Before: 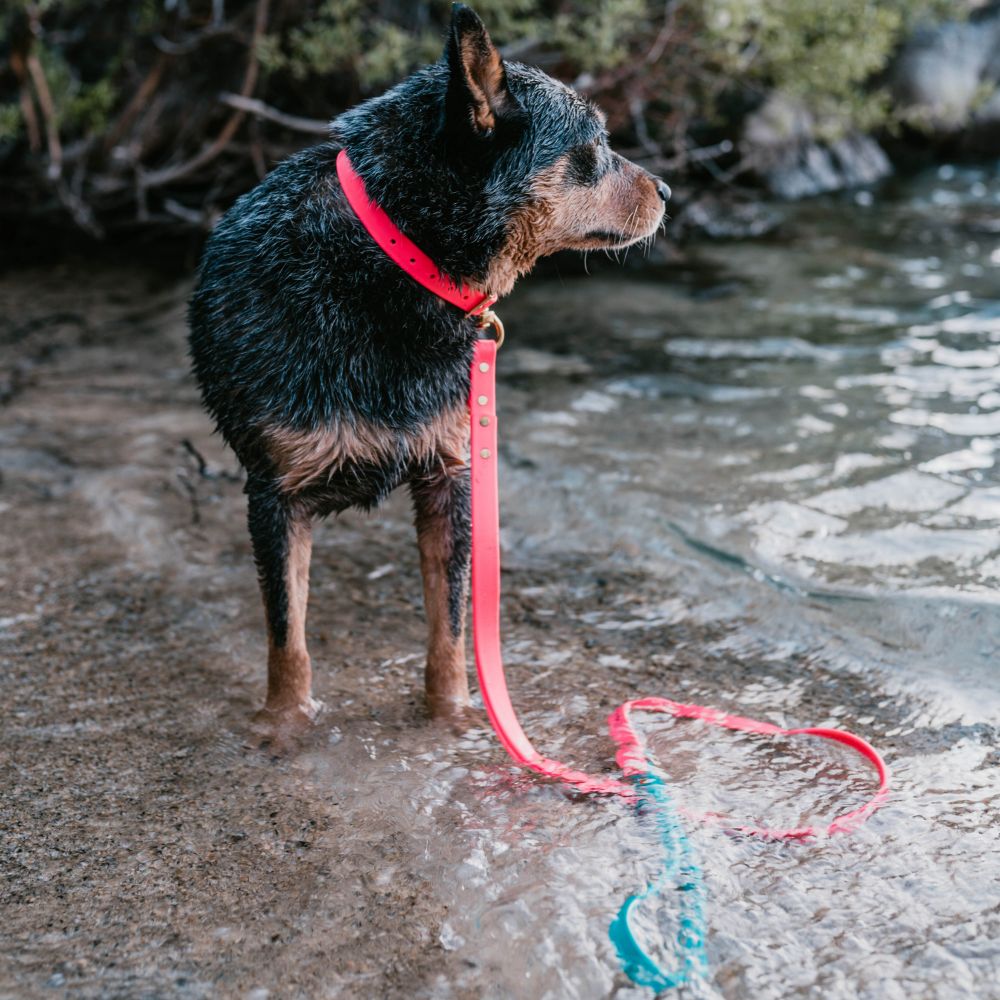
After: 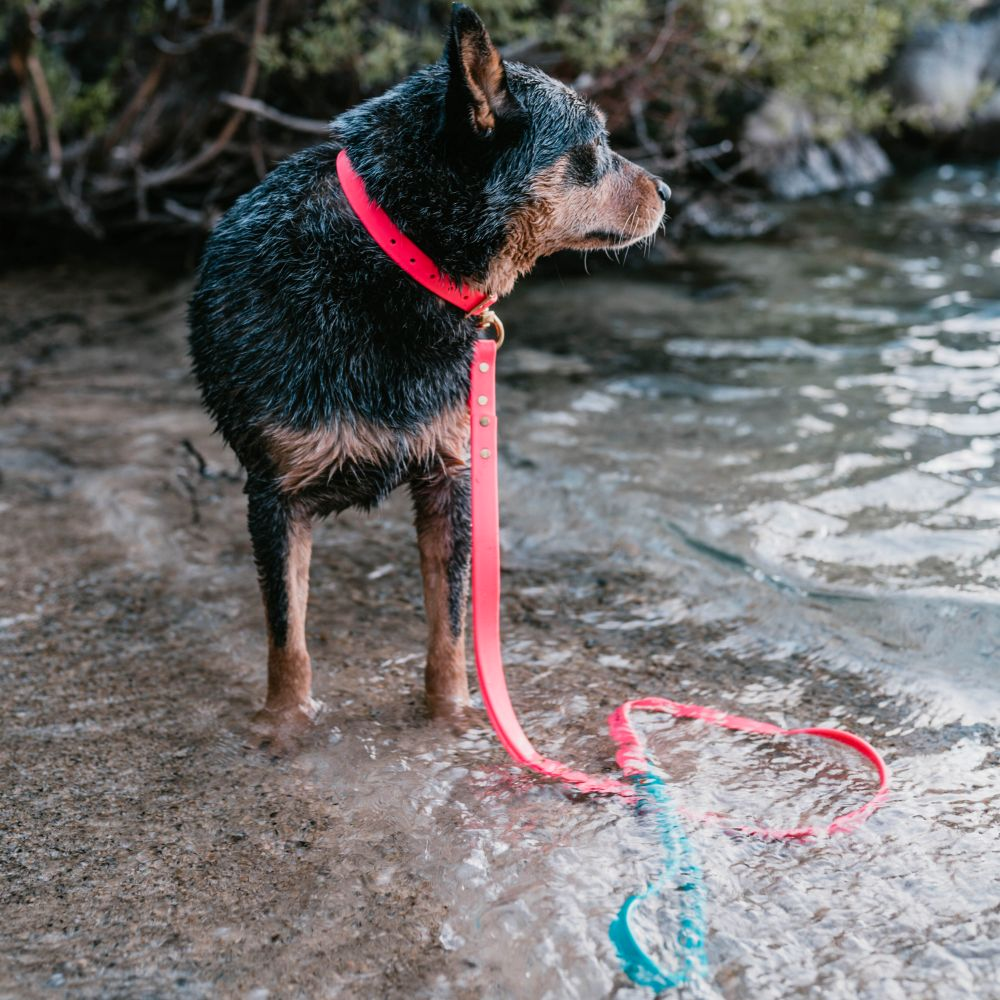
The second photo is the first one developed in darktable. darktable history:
levels: white 99.95%, levels [0, 0.492, 0.984]
